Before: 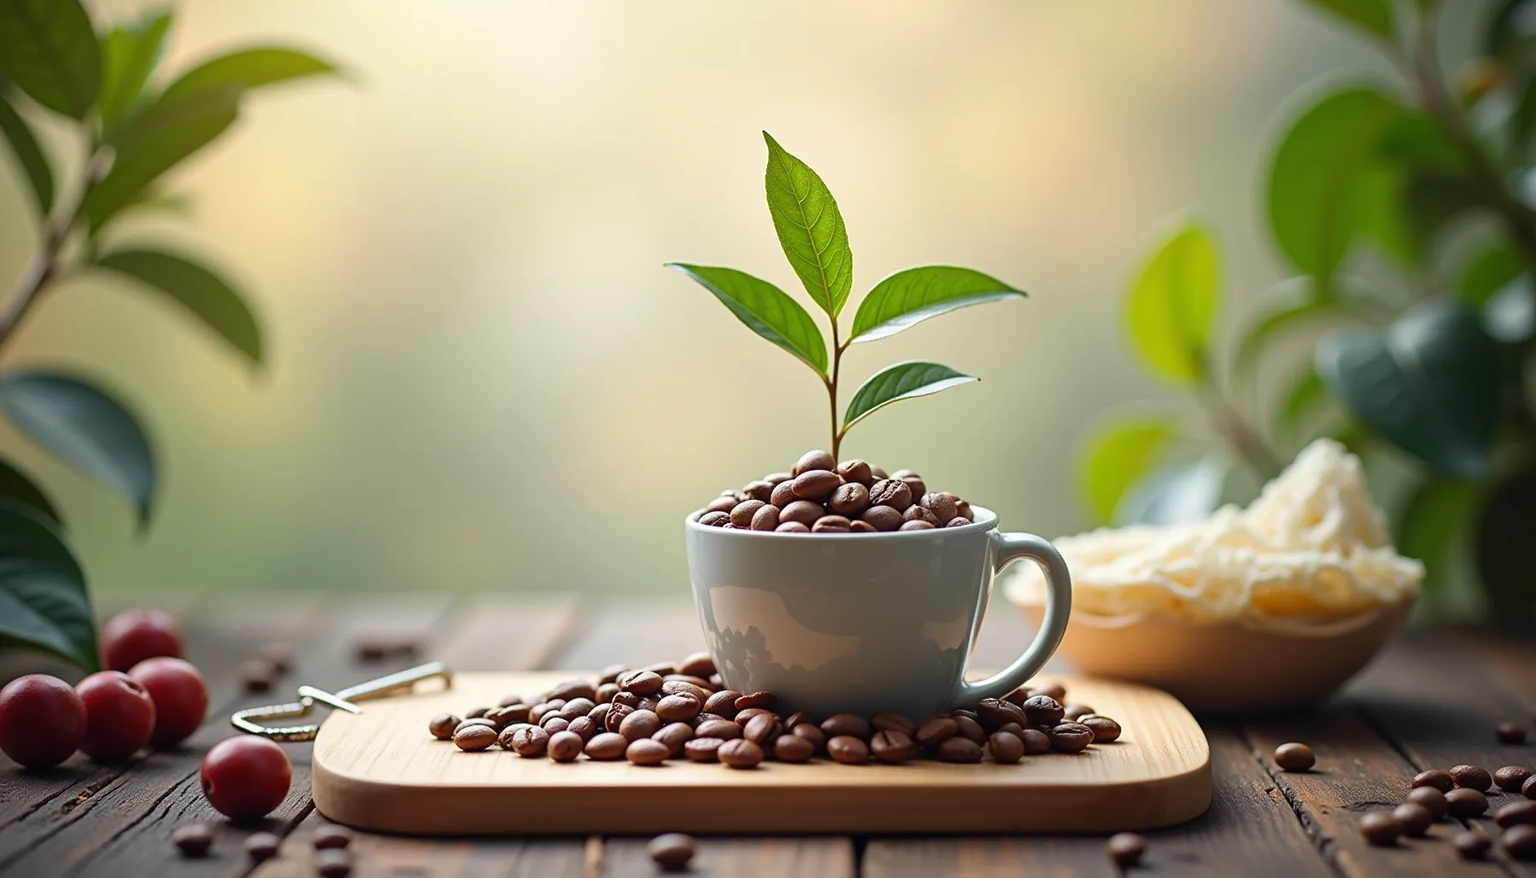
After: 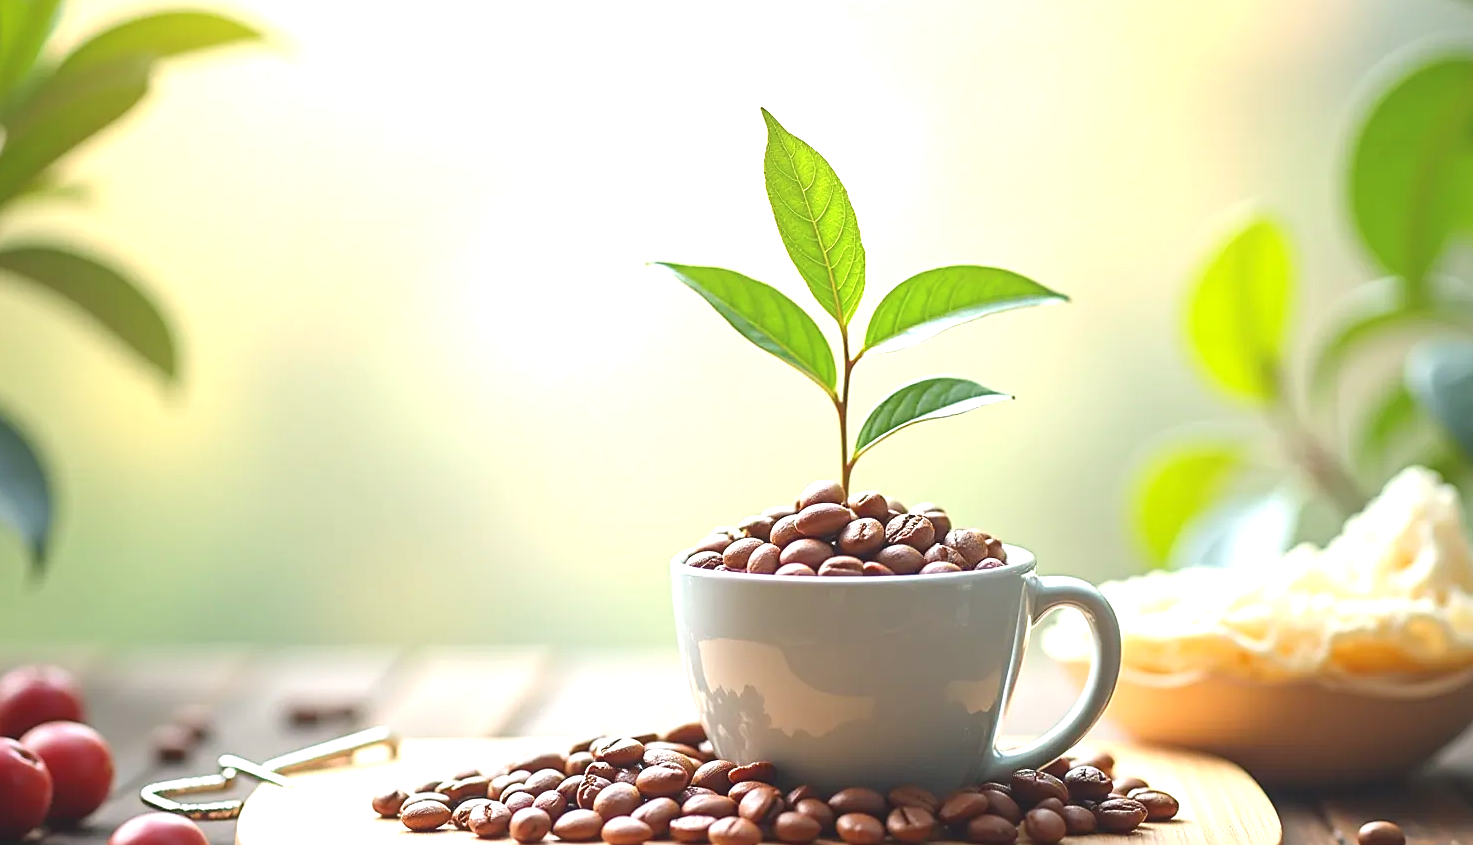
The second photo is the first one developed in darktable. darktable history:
crop and rotate: left 7.233%, top 4.476%, right 10.558%, bottom 12.964%
local contrast: highlights 69%, shadows 67%, detail 83%, midtone range 0.329
exposure: black level correction 0, exposure 1.026 EV, compensate exposure bias true, compensate highlight preservation false
sharpen: radius 1.594, amount 0.371, threshold 1.43
